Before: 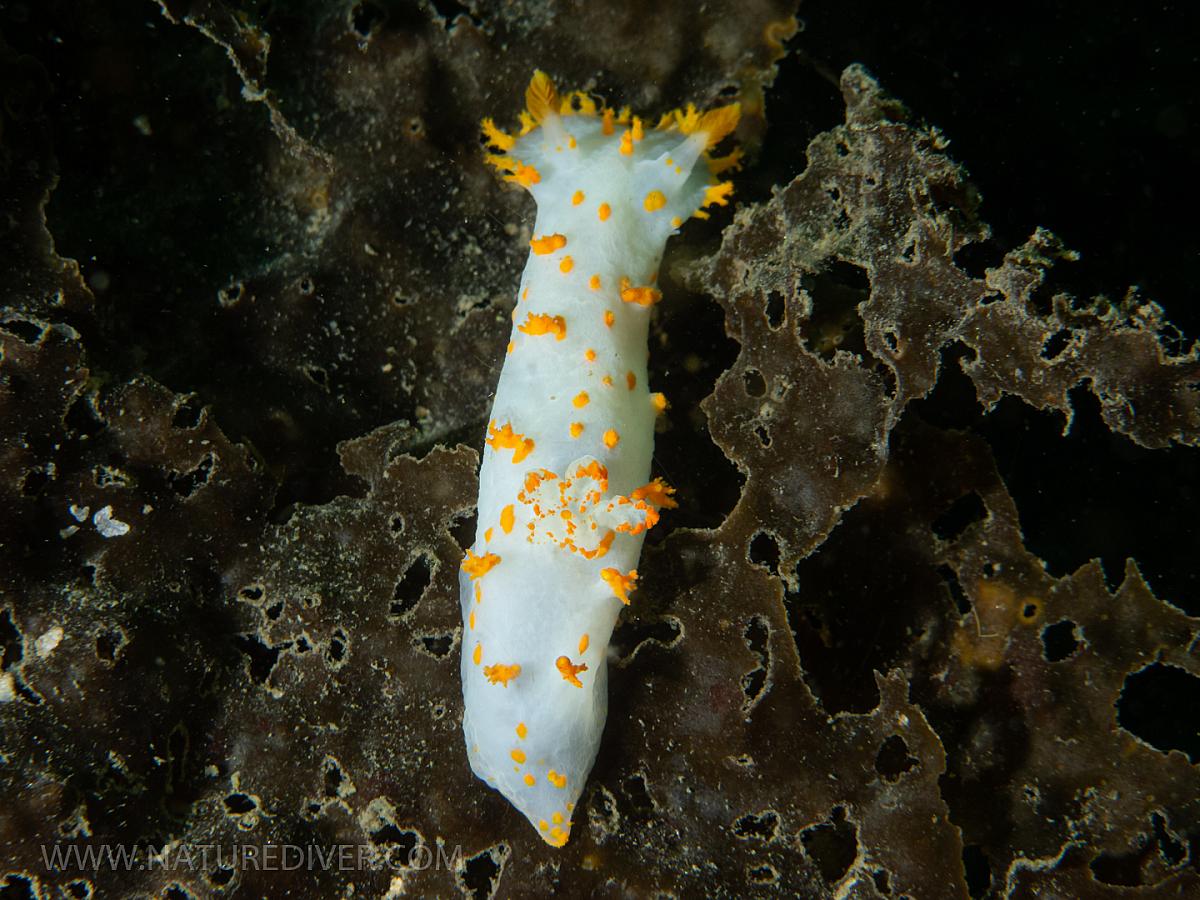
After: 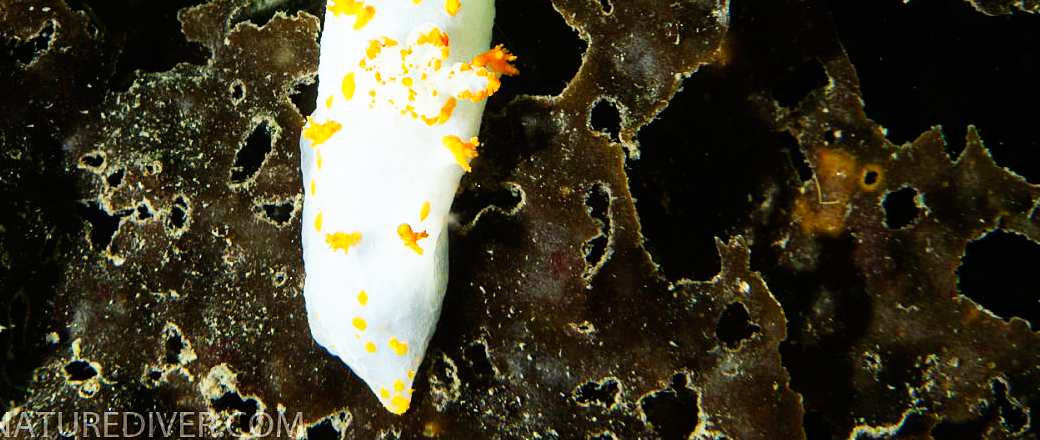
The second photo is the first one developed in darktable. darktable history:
crop and rotate: left 13.306%, top 48.129%, bottom 2.928%
base curve: curves: ch0 [(0, 0) (0.007, 0.004) (0.027, 0.03) (0.046, 0.07) (0.207, 0.54) (0.442, 0.872) (0.673, 0.972) (1, 1)], preserve colors none
